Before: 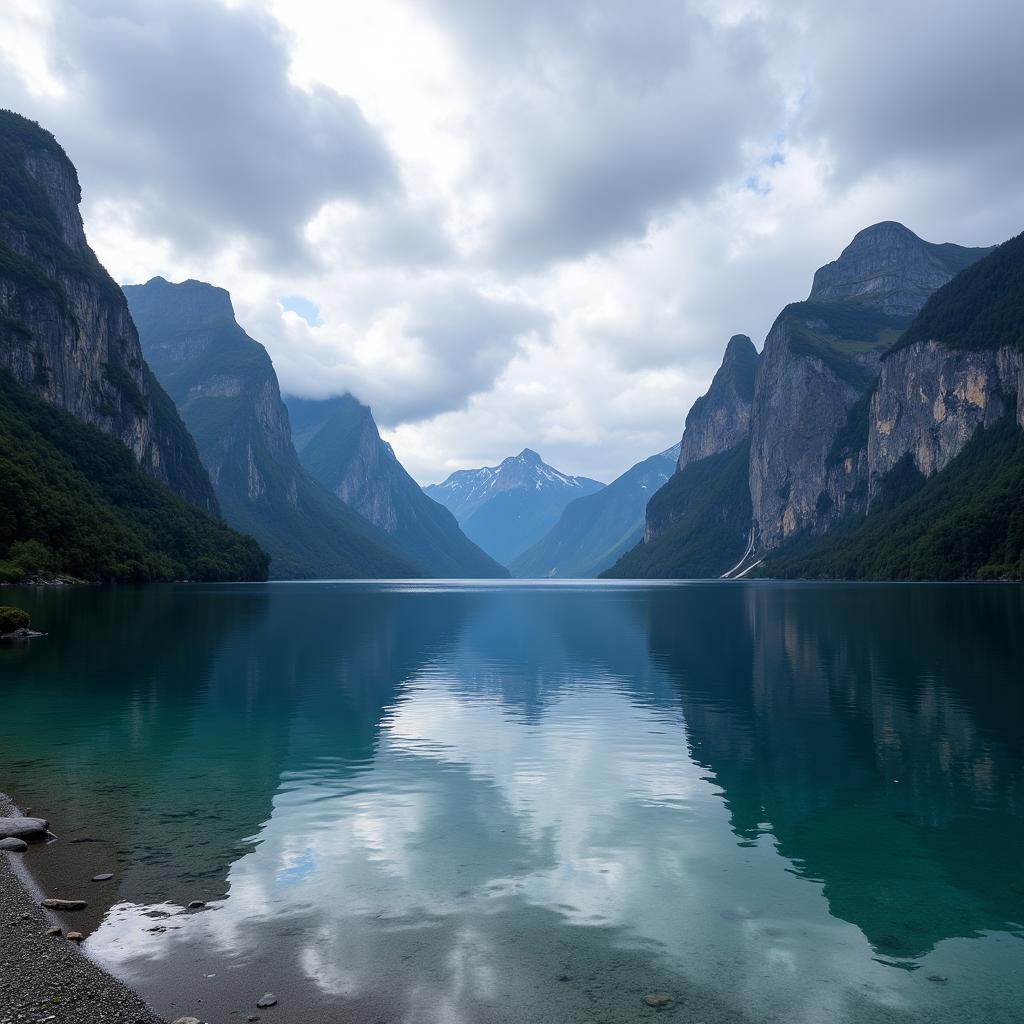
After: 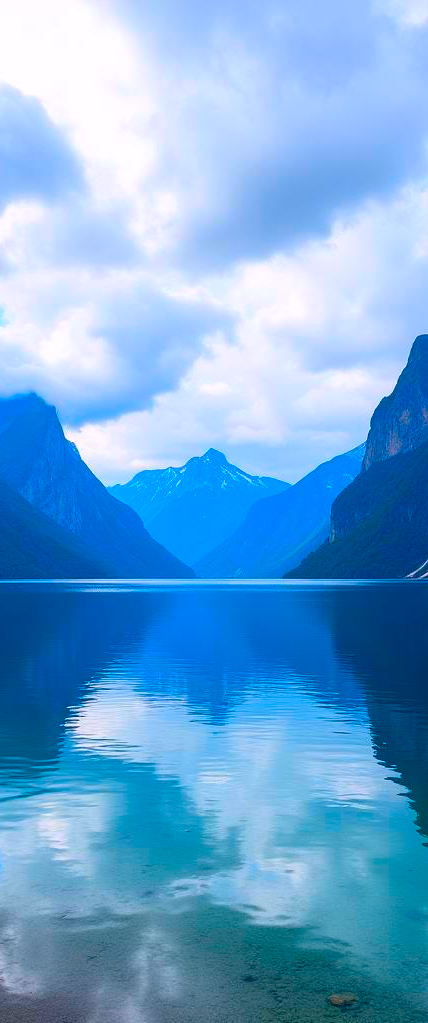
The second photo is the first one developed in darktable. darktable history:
crop: left 30.809%, right 27.344%
color correction: highlights a* 1.67, highlights b* -1.65, saturation 2.45
